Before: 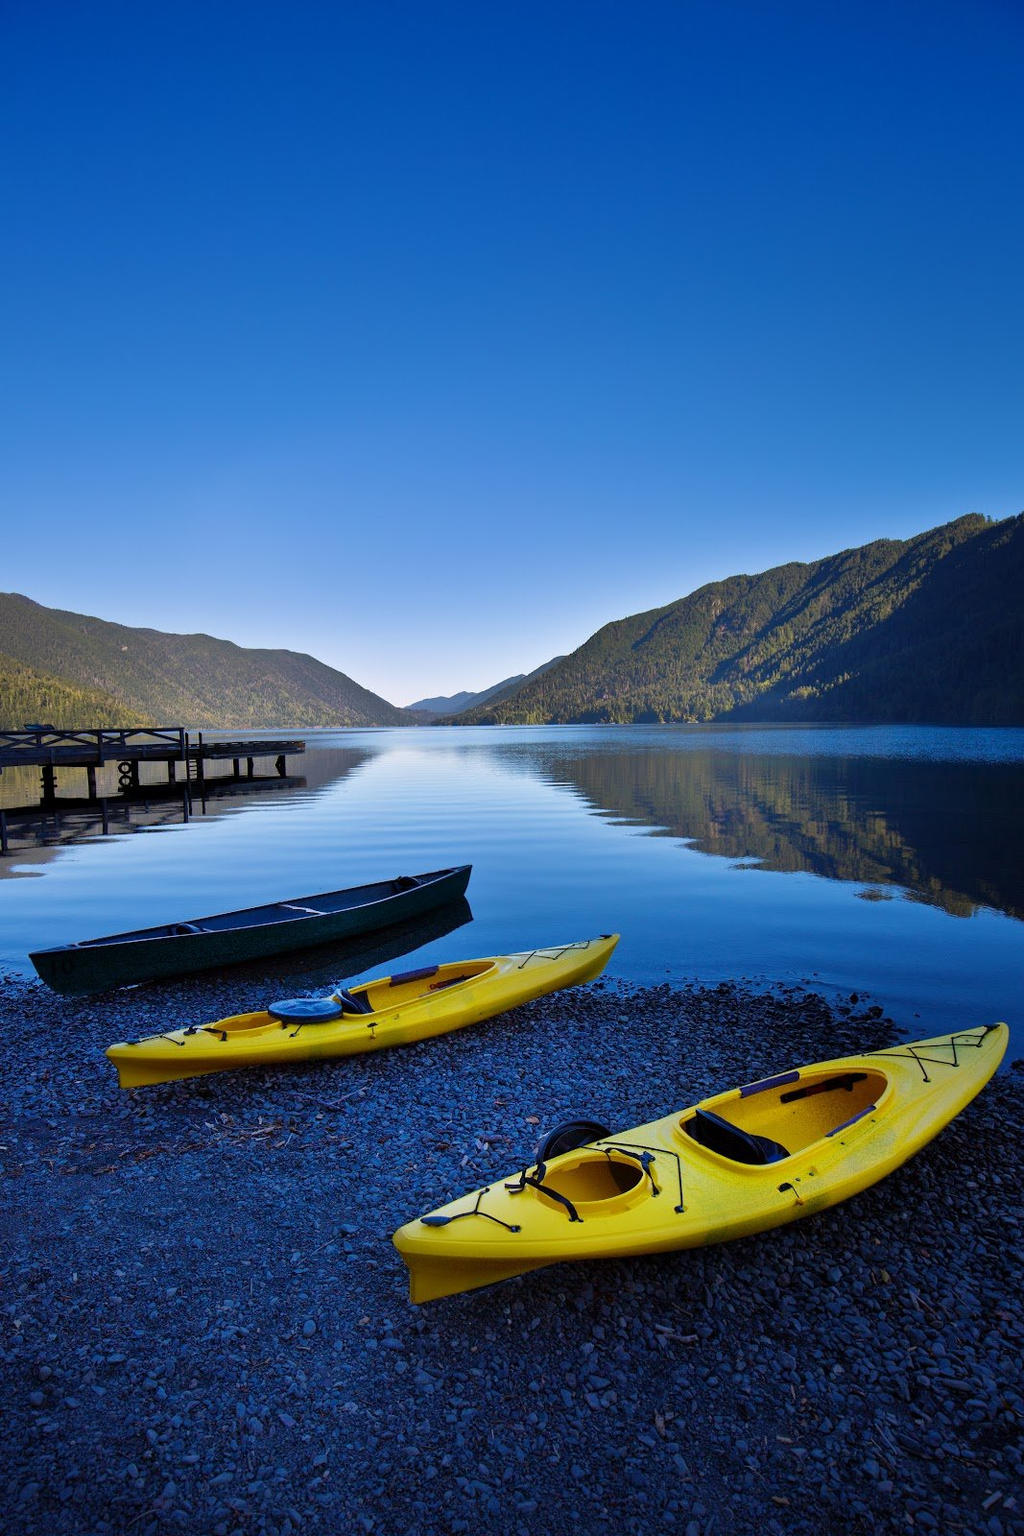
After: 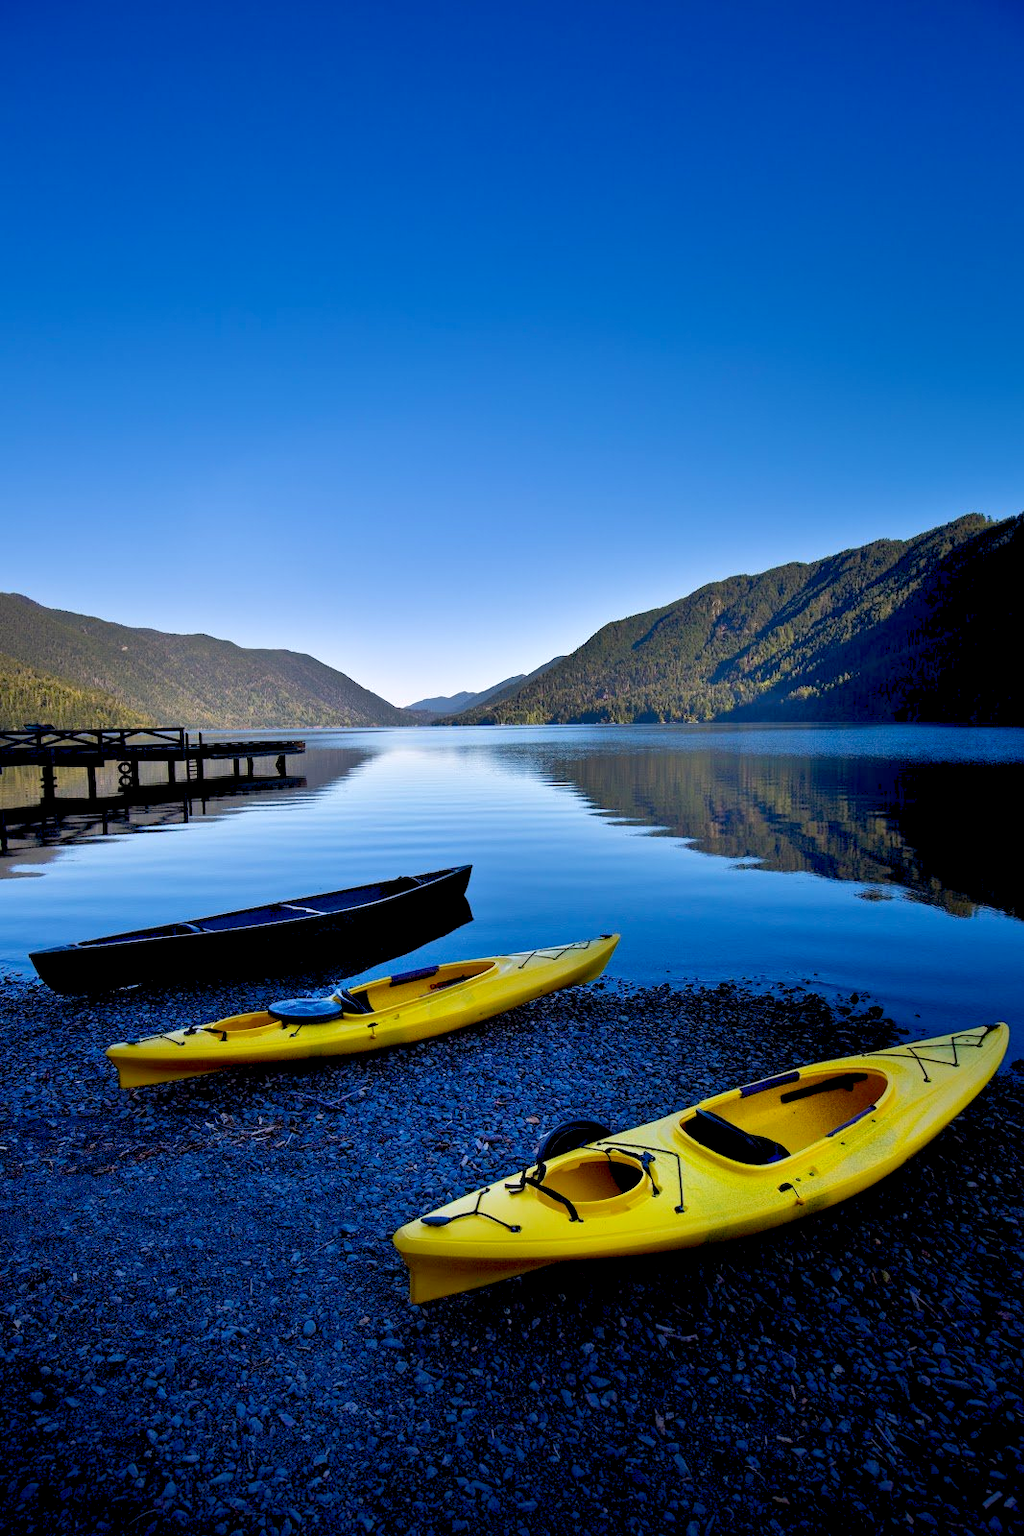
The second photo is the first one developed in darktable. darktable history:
exposure: black level correction 0.014, compensate highlight preservation false
levels: white 99.89%, levels [0, 0.476, 0.951]
